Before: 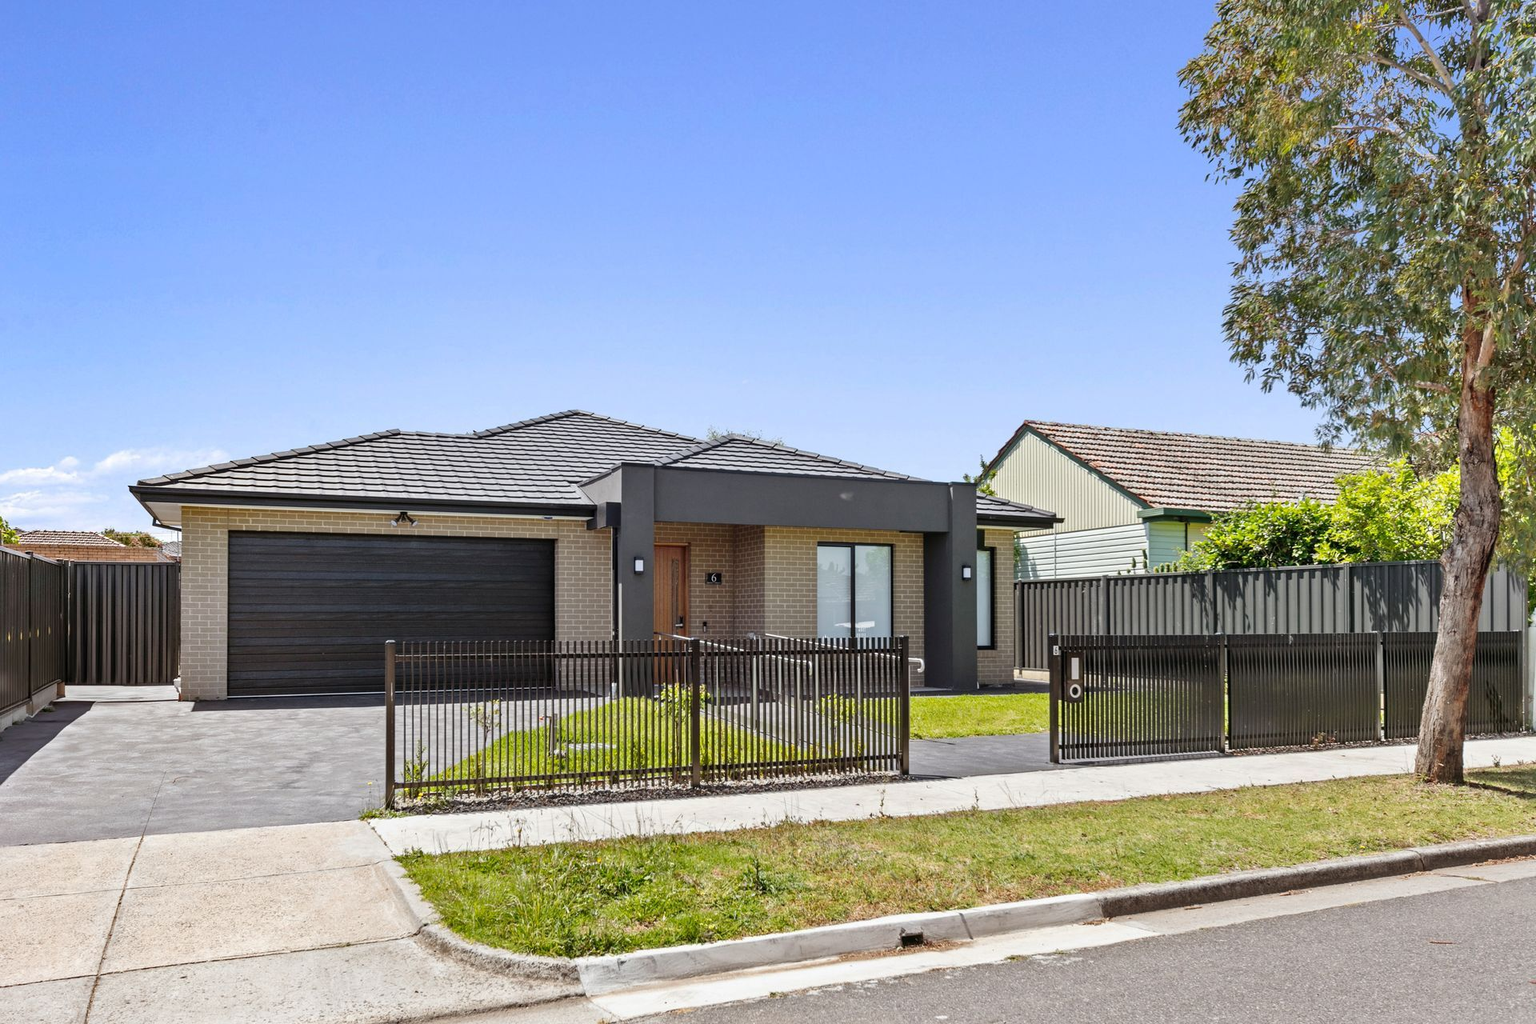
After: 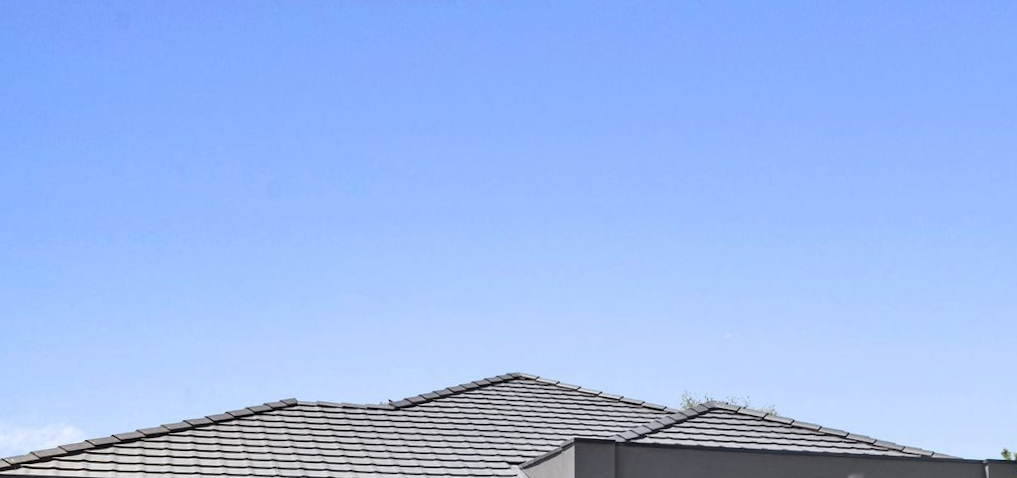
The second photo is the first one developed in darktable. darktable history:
crop: left 10.121%, top 10.631%, right 36.218%, bottom 51.526%
rotate and perspective: rotation -0.45°, automatic cropping original format, crop left 0.008, crop right 0.992, crop top 0.012, crop bottom 0.988
